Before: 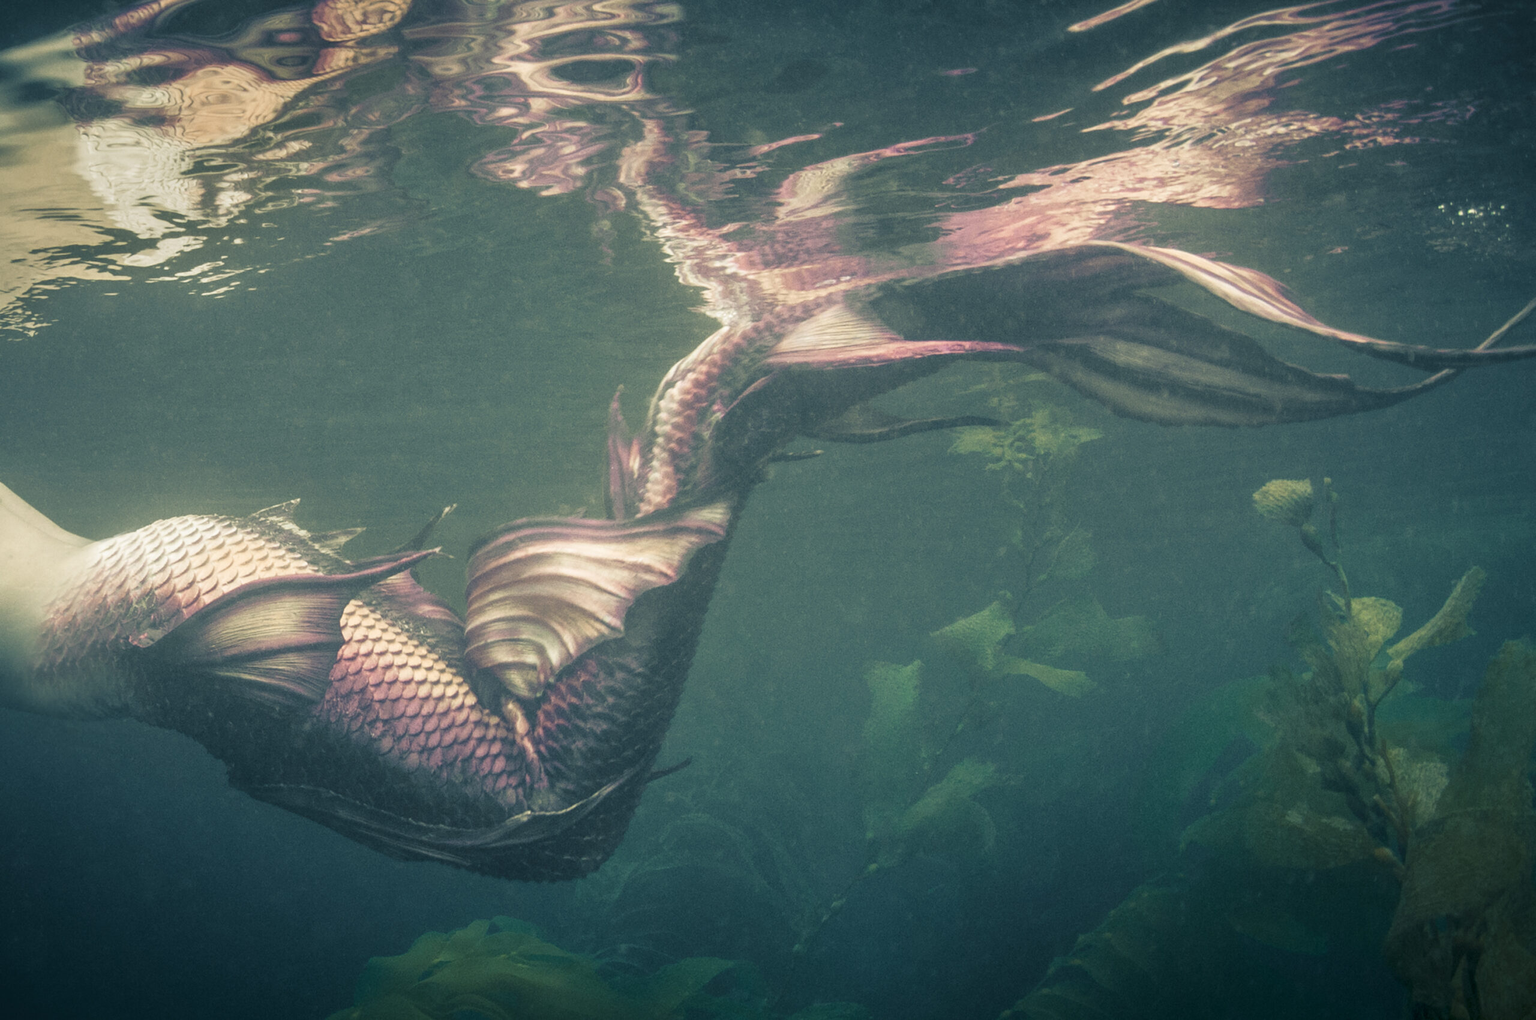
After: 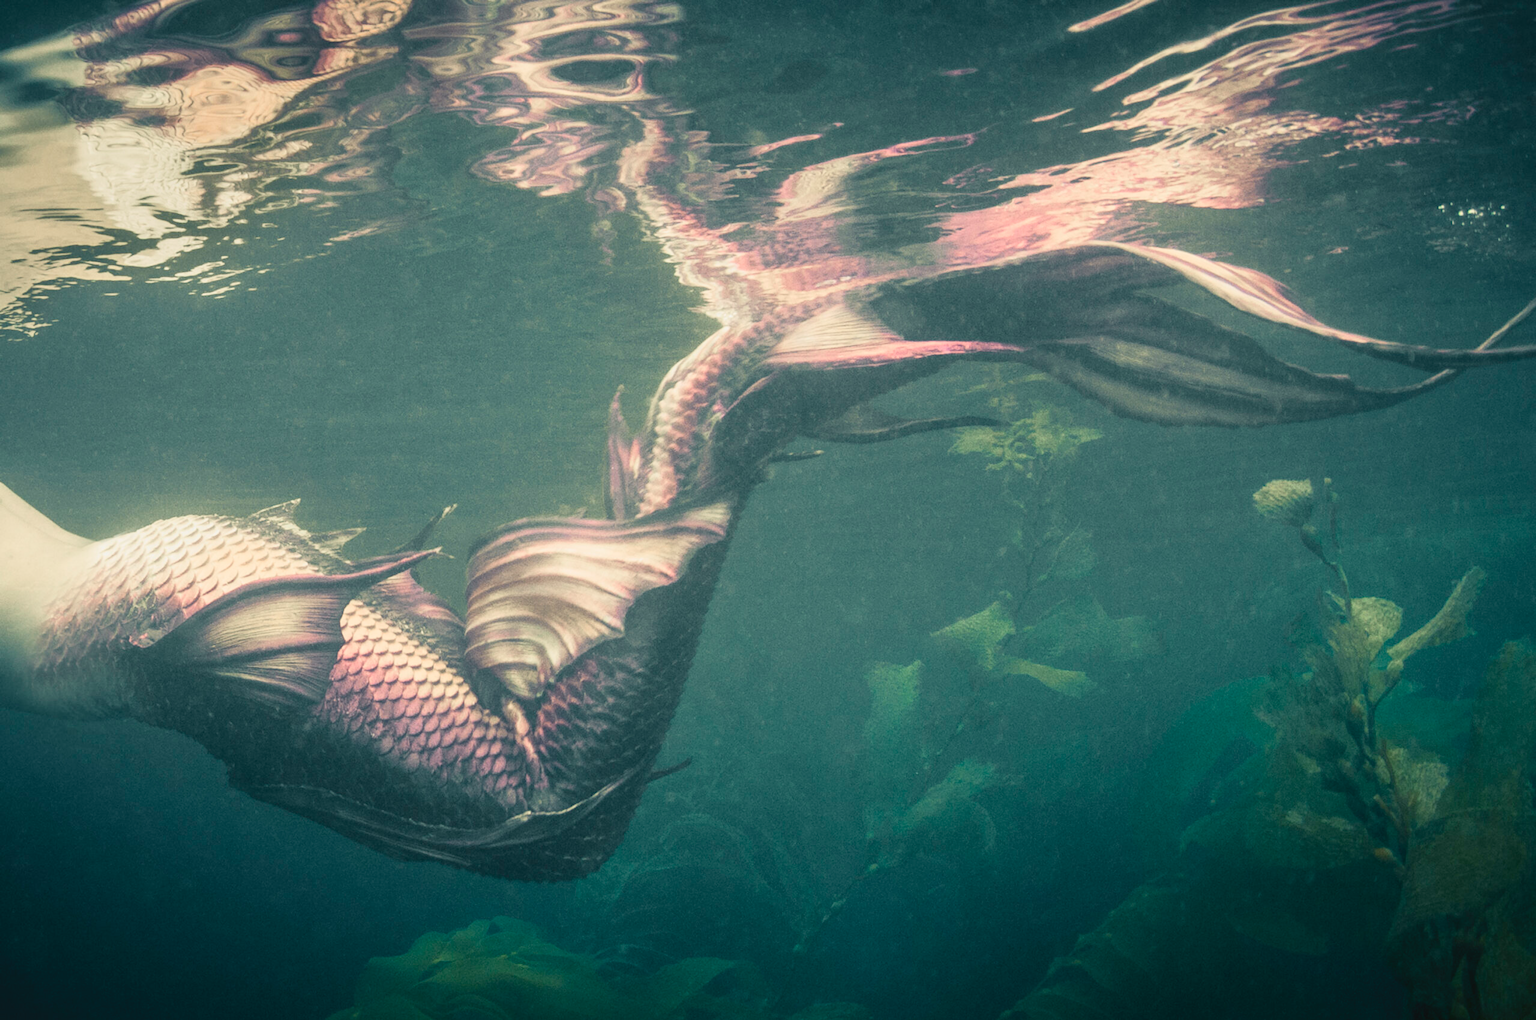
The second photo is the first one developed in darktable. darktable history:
tone curve: curves: ch0 [(0, 0.038) (0.193, 0.212) (0.461, 0.502) (0.634, 0.709) (0.852, 0.89) (1, 0.967)]; ch1 [(0, 0) (0.35, 0.356) (0.45, 0.453) (0.504, 0.503) (0.532, 0.524) (0.558, 0.555) (0.735, 0.762) (1, 1)]; ch2 [(0, 0) (0.281, 0.266) (0.456, 0.469) (0.5, 0.5) (0.533, 0.545) (0.606, 0.598) (0.646, 0.654) (1, 1)], color space Lab, independent channels, preserve colors none
